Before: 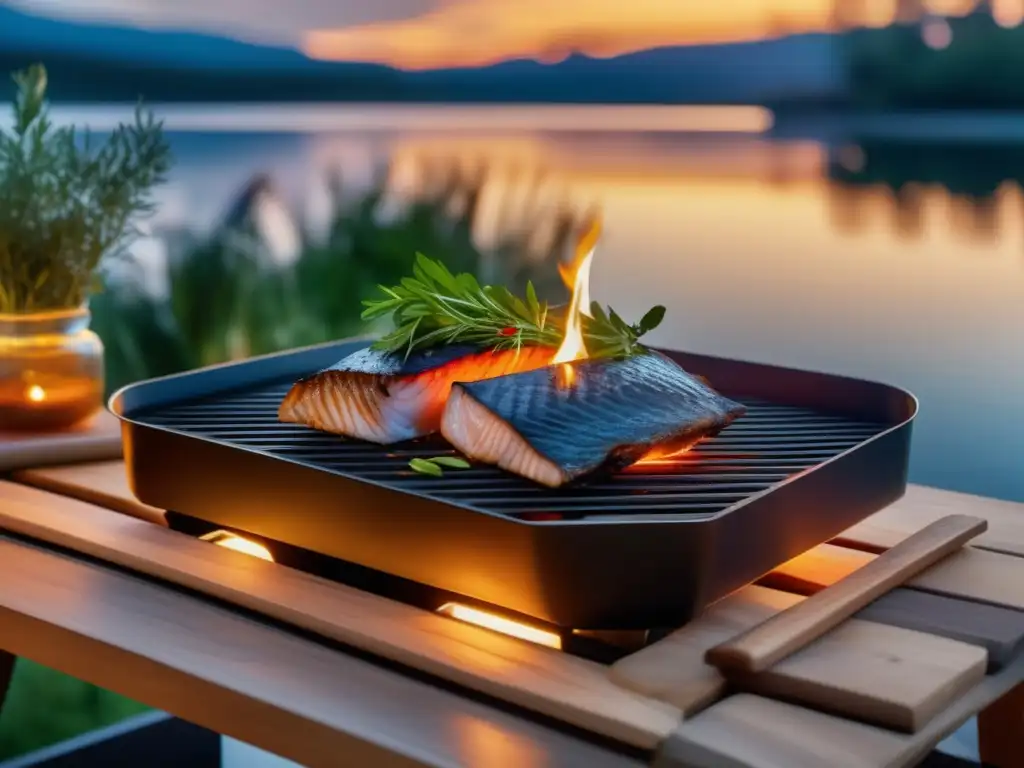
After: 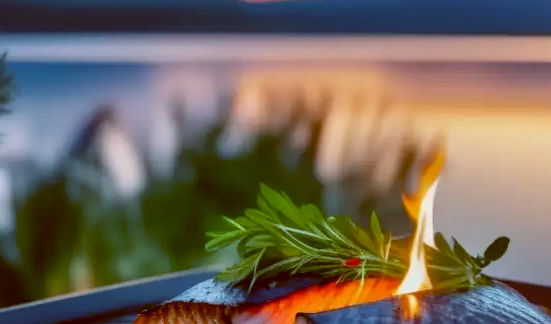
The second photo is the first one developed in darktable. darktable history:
crop: left 15.306%, top 9.065%, right 30.789%, bottom 48.638%
color balance: lift [1, 1.015, 1.004, 0.985], gamma [1, 0.958, 0.971, 1.042], gain [1, 0.956, 0.977, 1.044]
